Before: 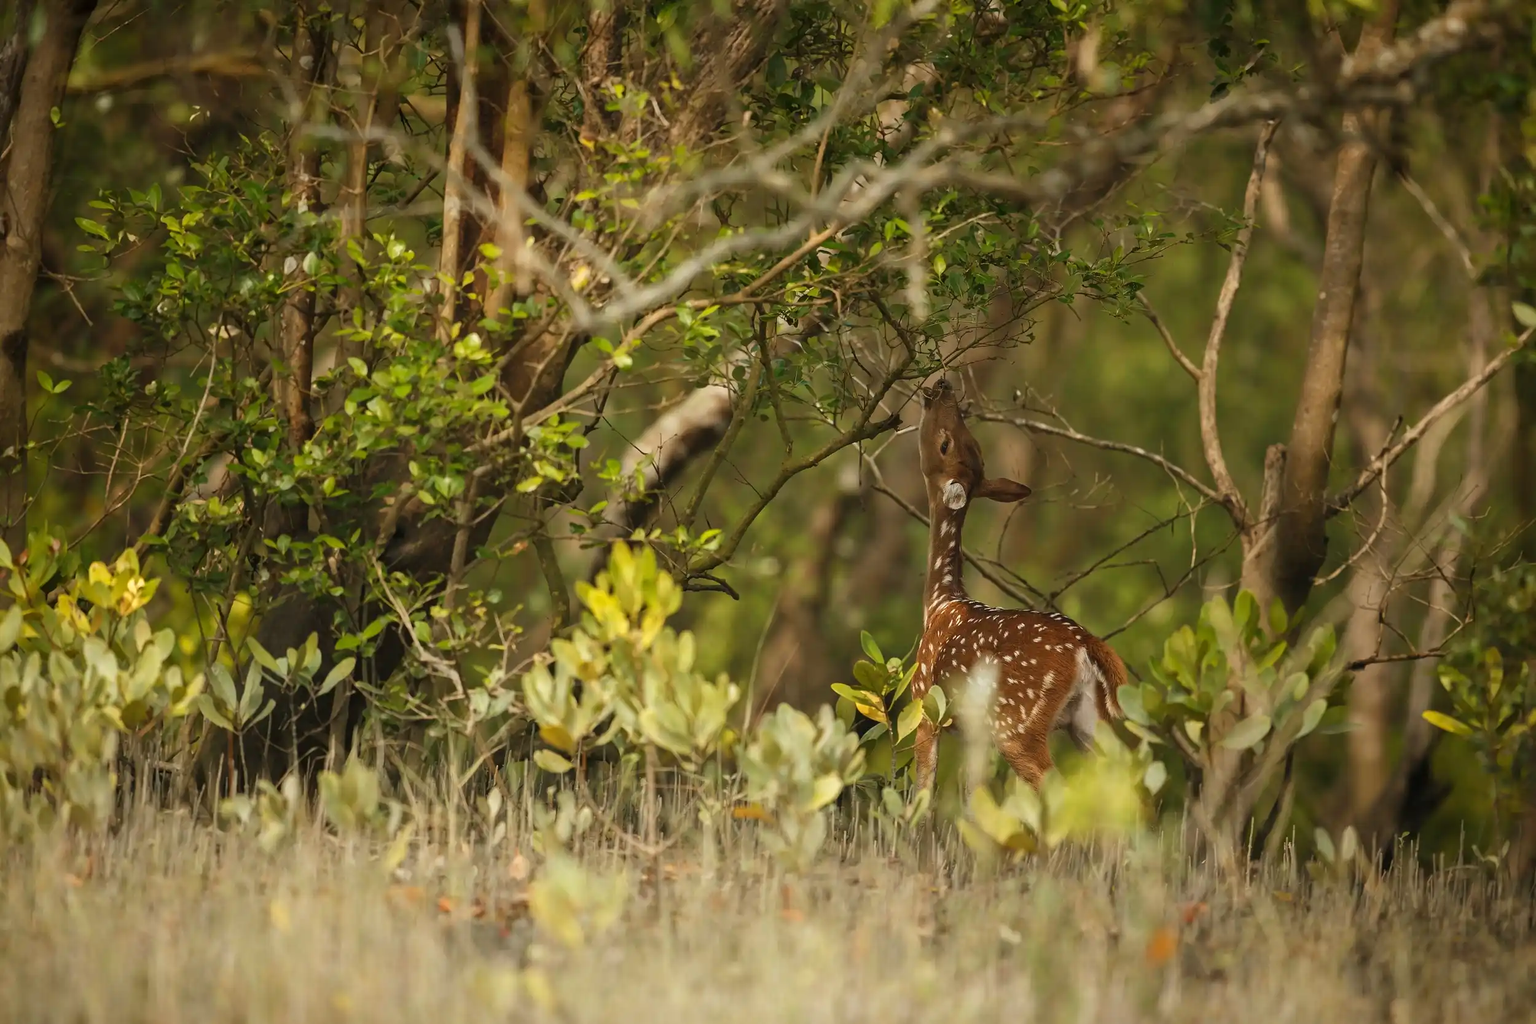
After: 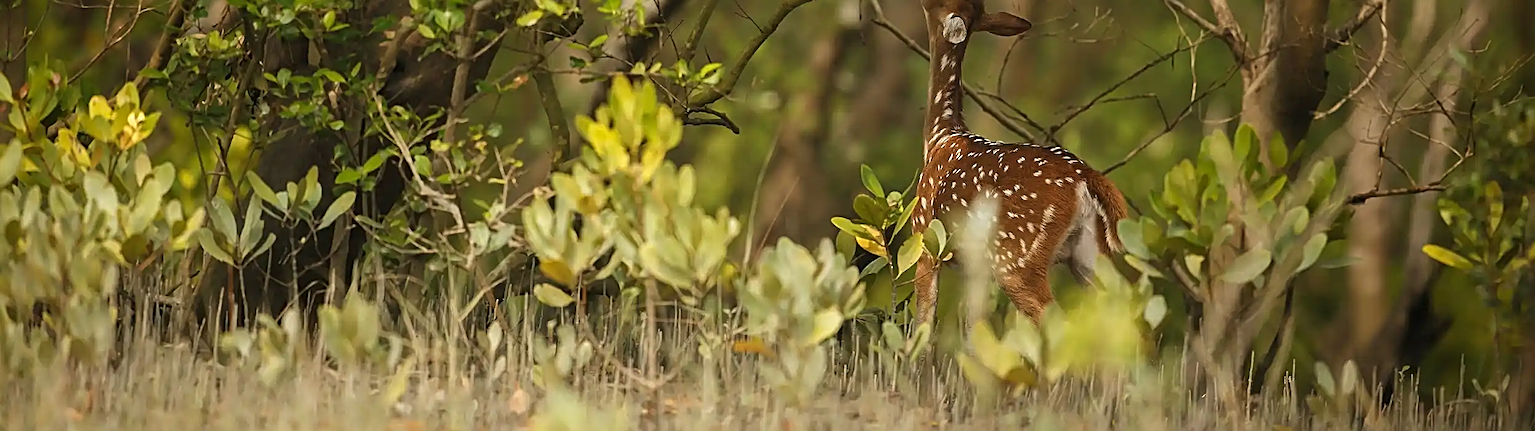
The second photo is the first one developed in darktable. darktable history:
white balance: emerald 1
sharpen: radius 2.817, amount 0.715
crop: top 45.551%, bottom 12.262%
